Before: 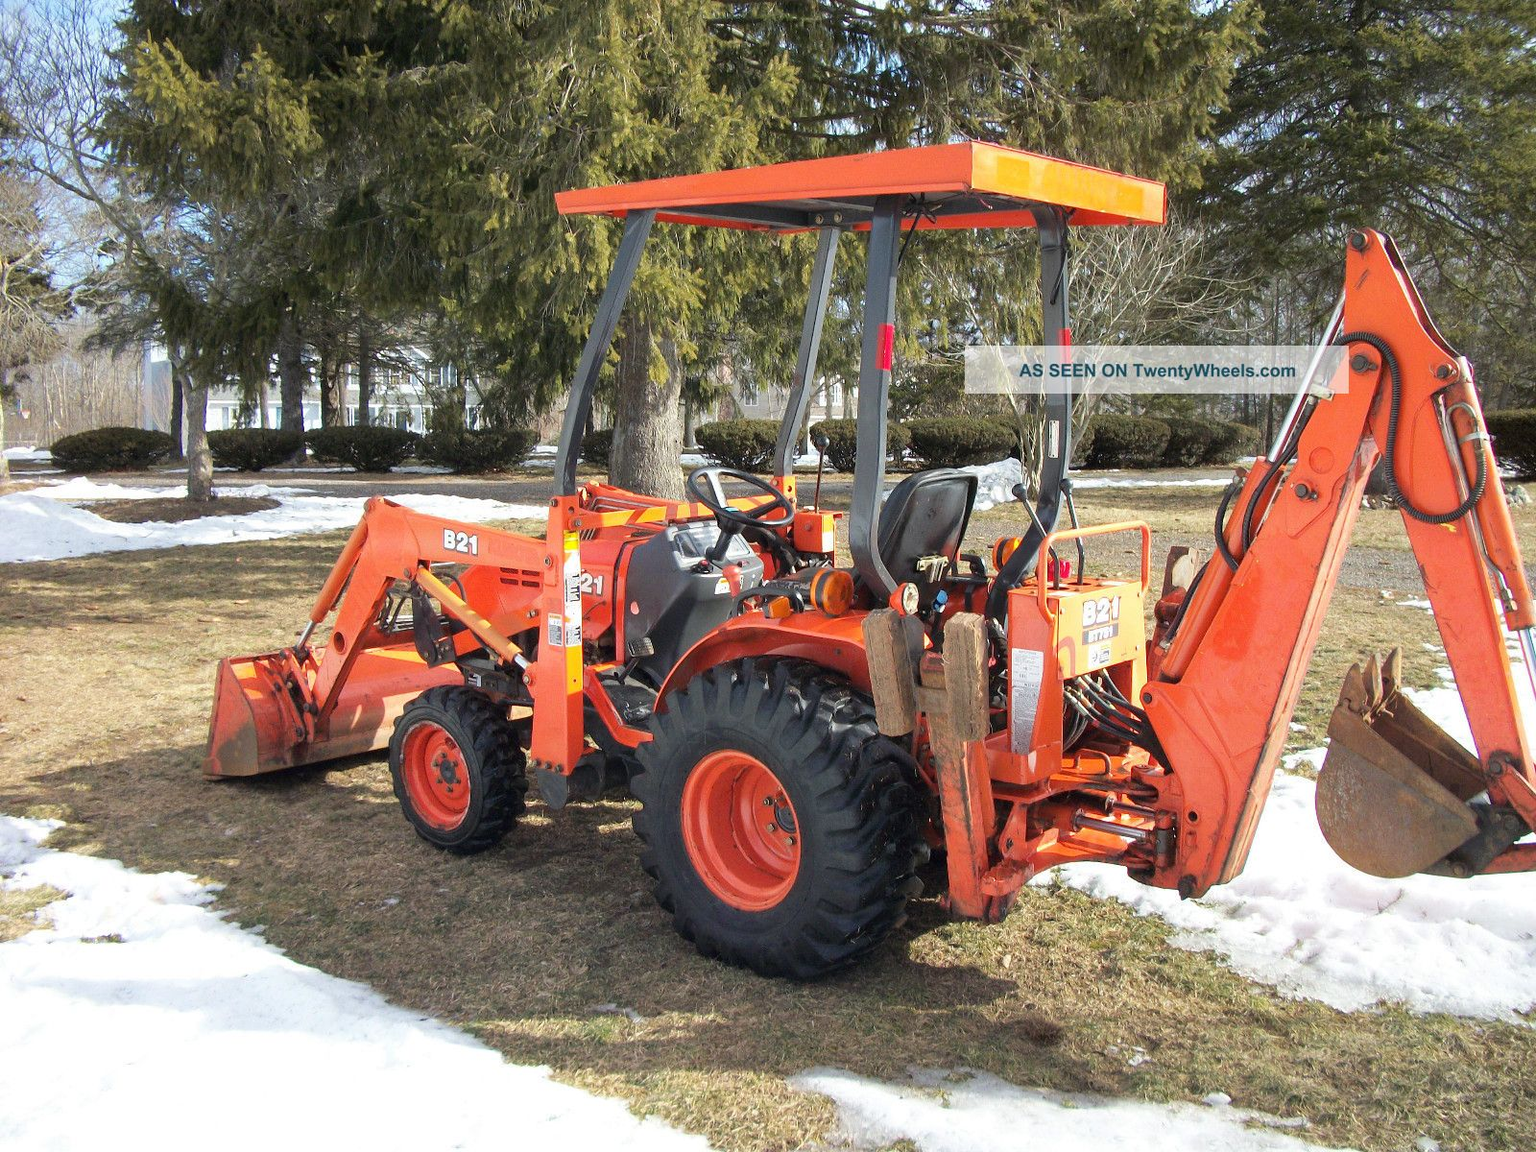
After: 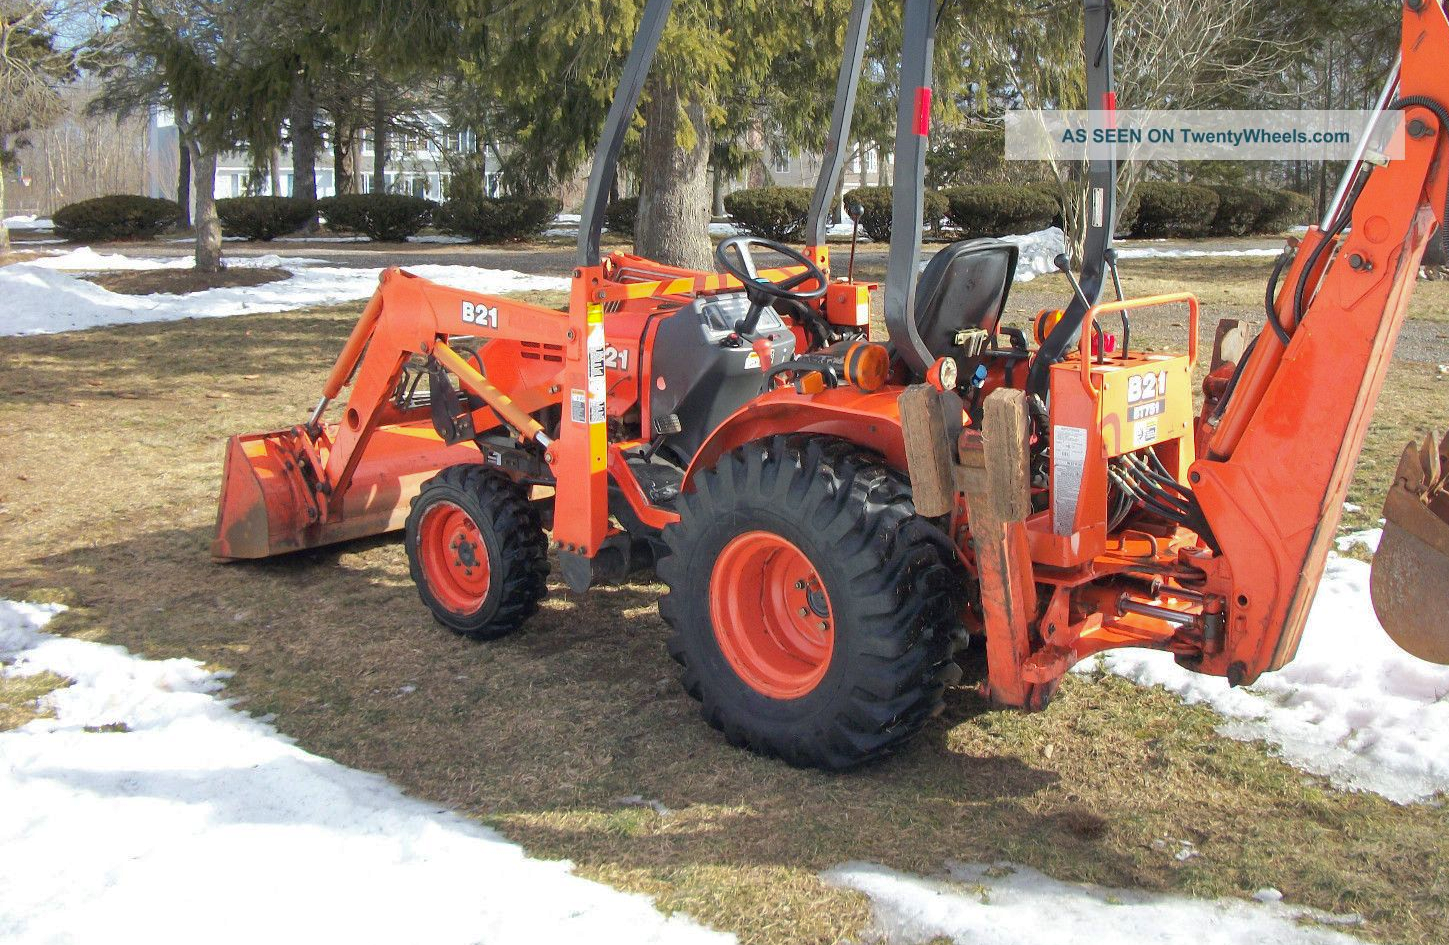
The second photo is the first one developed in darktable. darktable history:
crop: top 20.916%, right 9.437%, bottom 0.316%
shadows and highlights: on, module defaults
